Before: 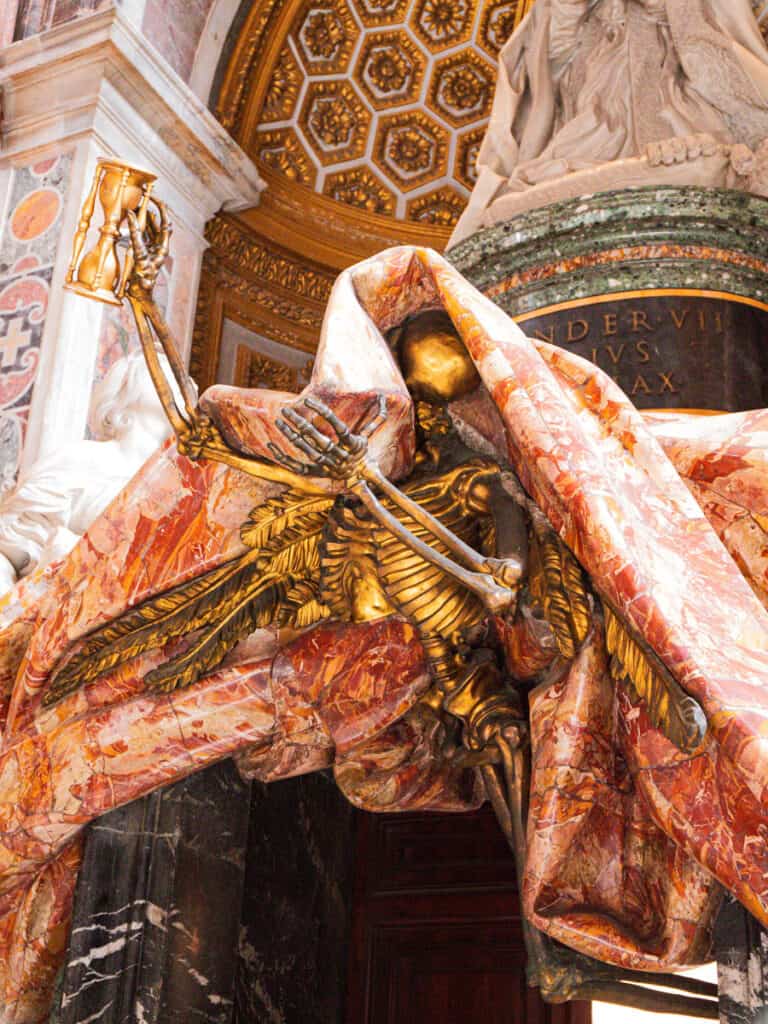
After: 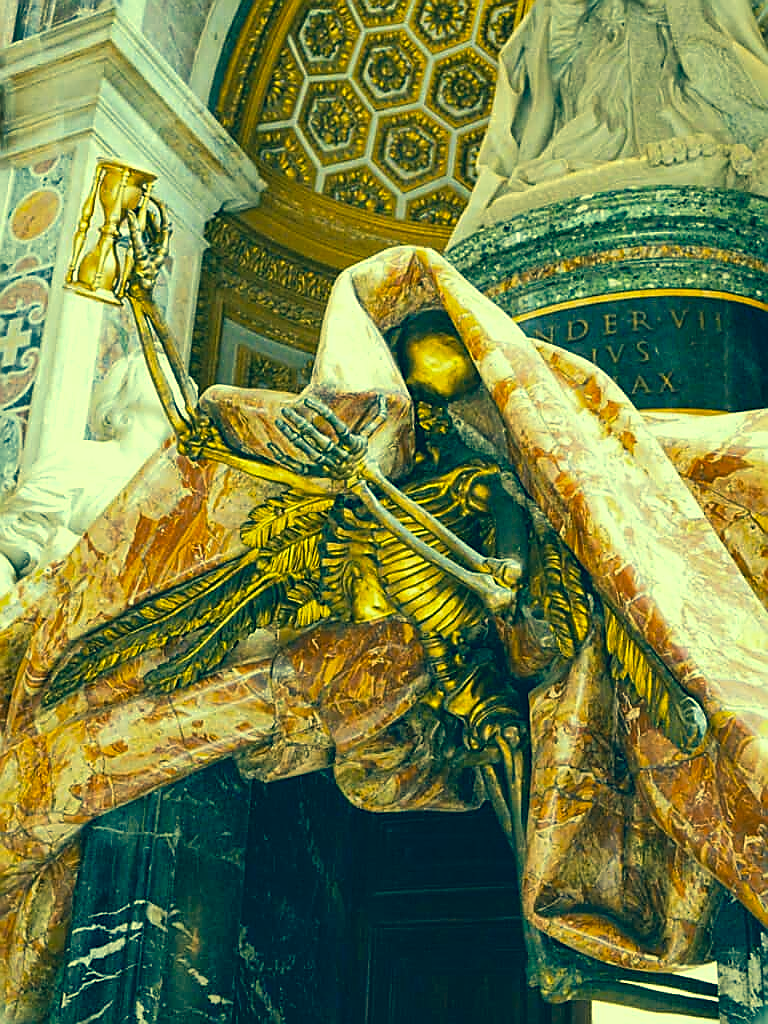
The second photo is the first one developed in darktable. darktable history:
color correction: highlights a* -16.19, highlights b* 39.58, shadows a* -39.59, shadows b* -26.52
color calibration: output R [1.063, -0.012, -0.003, 0], output G [0, 1.022, 0.021, 0], output B [-0.079, 0.047, 1, 0], illuminant custom, x 0.368, y 0.373, temperature 4346.13 K, gamut compression 0.987
shadows and highlights: low approximation 0.01, soften with gaussian
sharpen: radius 1.361, amount 1.235, threshold 0.661
